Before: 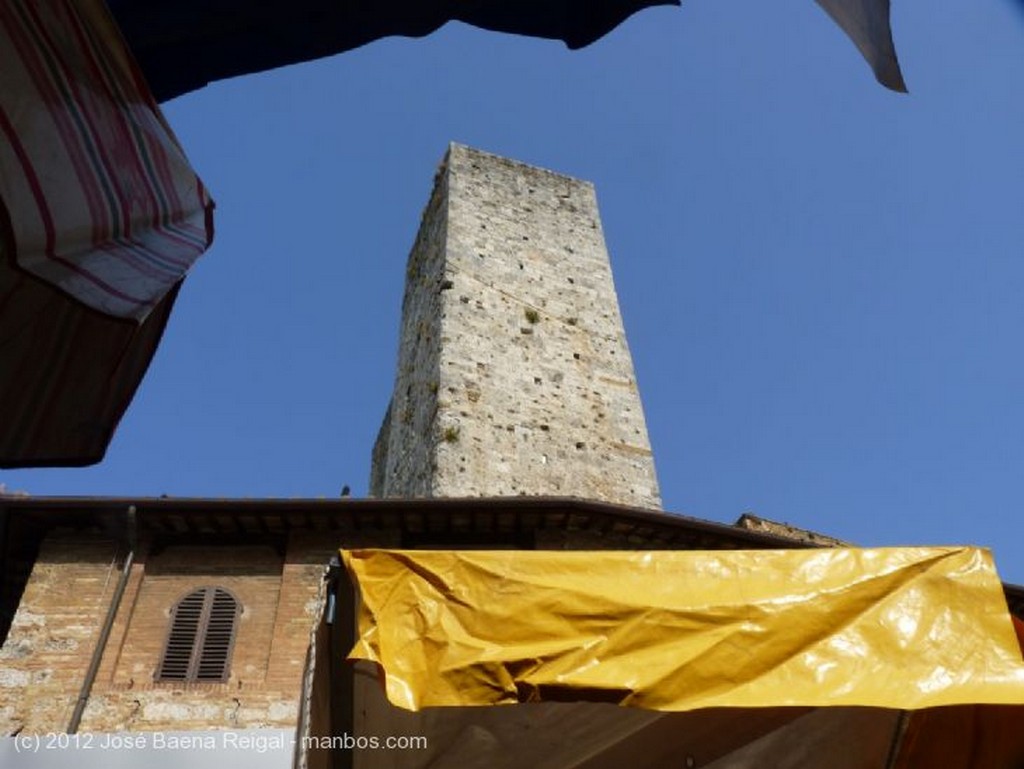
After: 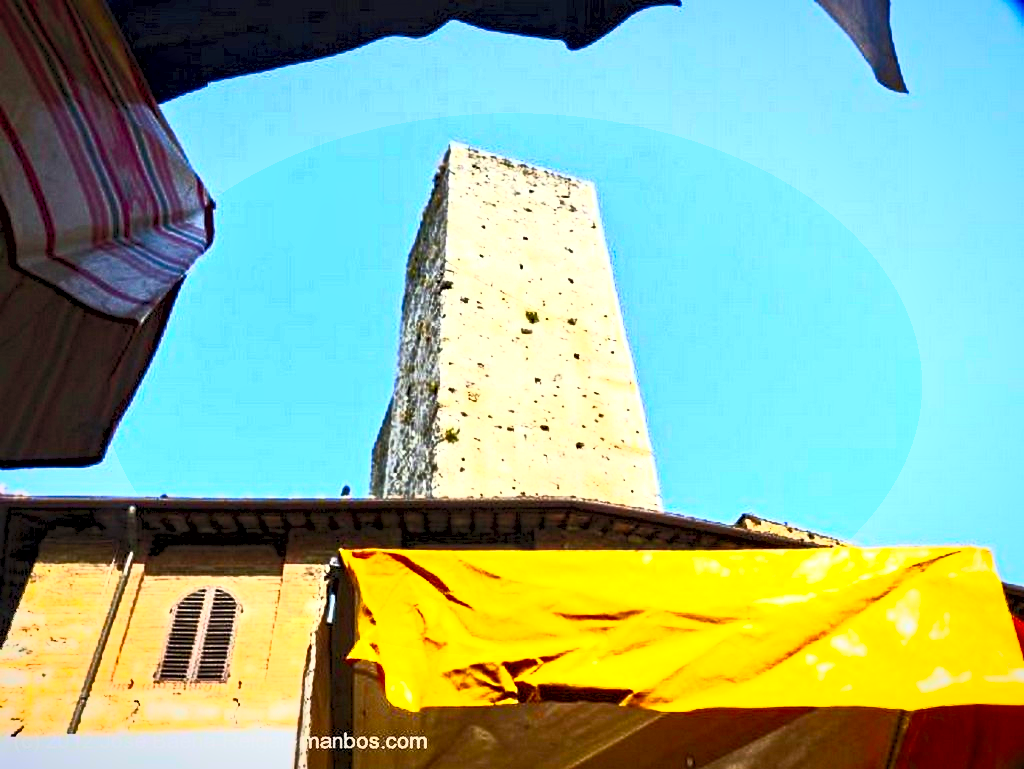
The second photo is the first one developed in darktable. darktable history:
exposure: exposure 0.559 EV, compensate highlight preservation false
contrast equalizer: octaves 7, y [[0.506, 0.531, 0.562, 0.606, 0.638, 0.669], [0.5 ×6], [0.5 ×6], [0 ×6], [0 ×6]]
vignetting: fall-off radius 100.3%, saturation 0.375, width/height ratio 1.336, unbound false
local contrast: highlights 102%, shadows 100%, detail 120%, midtone range 0.2
contrast brightness saturation: contrast 0.988, brightness 0.983, saturation 0.98
